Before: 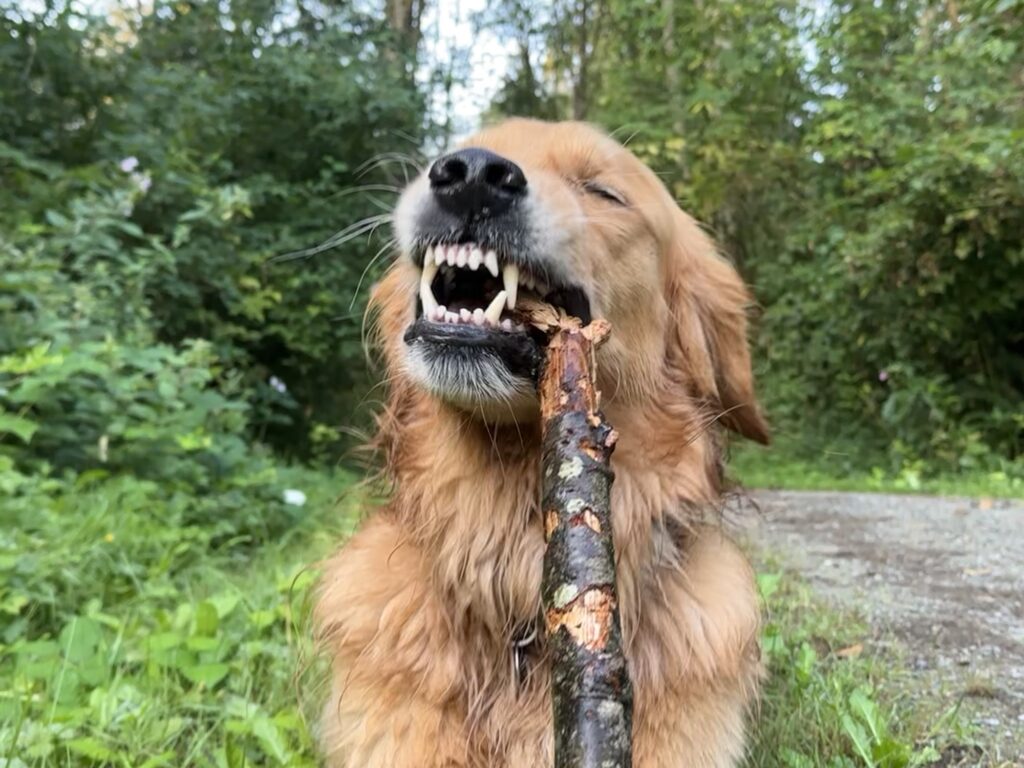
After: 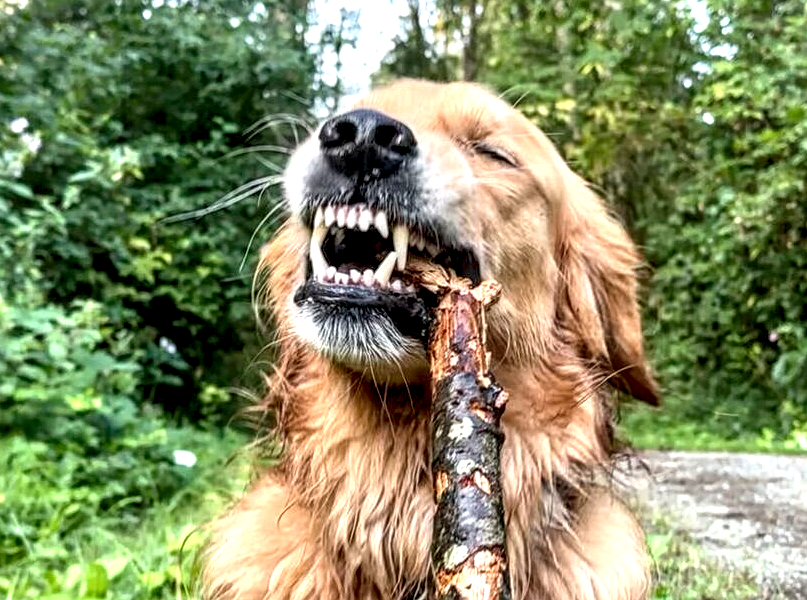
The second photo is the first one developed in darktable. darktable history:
exposure: black level correction 0.002, exposure 0.15 EV, compensate highlight preservation false
sharpen: radius 1.272, amount 0.305, threshold 0
local contrast: detail 203%
crop and rotate: left 10.77%, top 5.1%, right 10.41%, bottom 16.76%
tone equalizer: -8 EV 1 EV, -7 EV 1 EV, -6 EV 1 EV, -5 EV 1 EV, -4 EV 1 EV, -3 EV 0.75 EV, -2 EV 0.5 EV, -1 EV 0.25 EV
